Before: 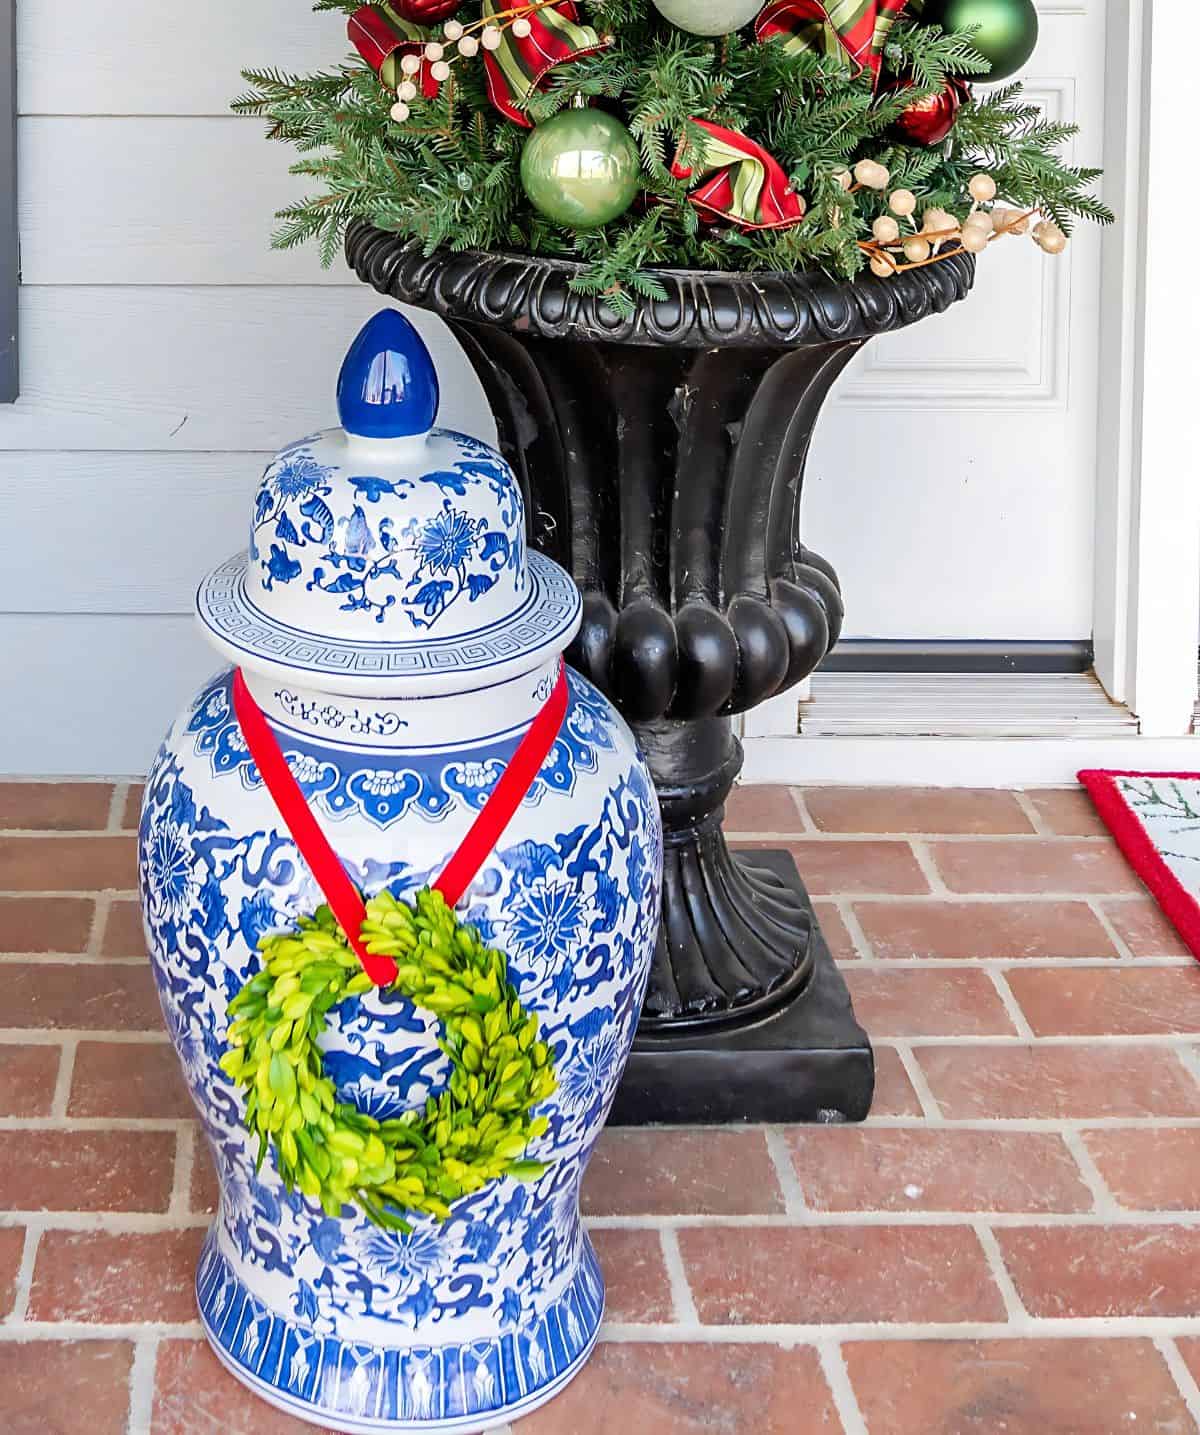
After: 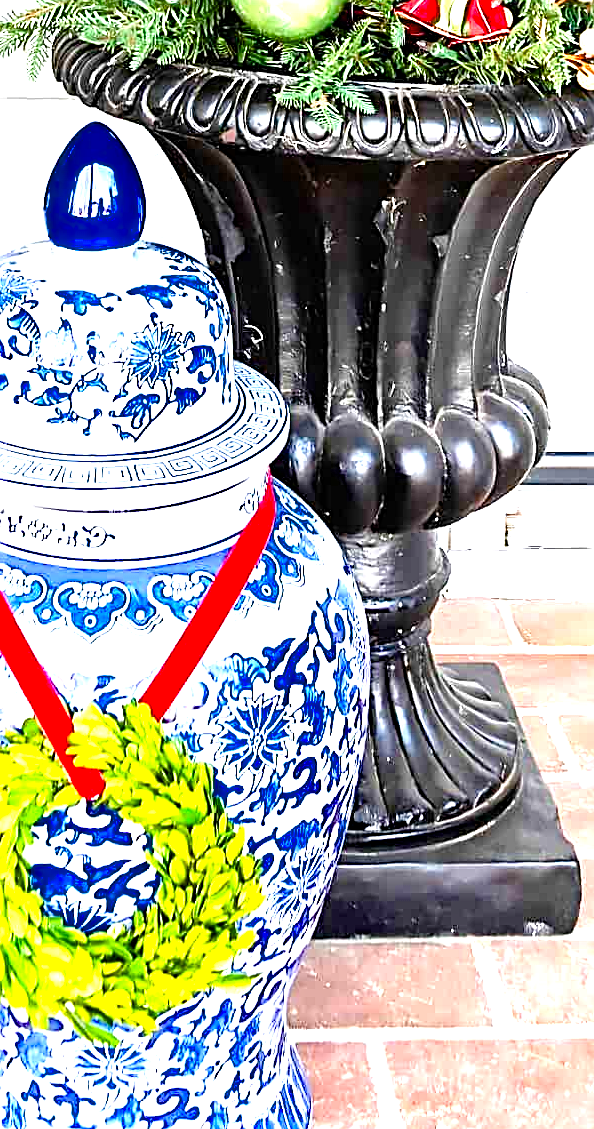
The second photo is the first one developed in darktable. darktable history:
tone equalizer: -8 EV -0.714 EV, -7 EV -0.712 EV, -6 EV -0.564 EV, -5 EV -0.365 EV, -3 EV 0.391 EV, -2 EV 0.6 EV, -1 EV 0.68 EV, +0 EV 0.765 EV
sharpen: radius 2.537, amount 0.631
exposure: black level correction 0, exposure 1.097 EV, compensate highlight preservation false
crop and rotate: angle 0.019°, left 24.421%, top 13.041%, right 26.023%, bottom 8.214%
color balance rgb: perceptual saturation grading › global saturation 20%, perceptual saturation grading › highlights -14.273%, perceptual saturation grading › shadows 50.077%, saturation formula JzAzBz (2021)
